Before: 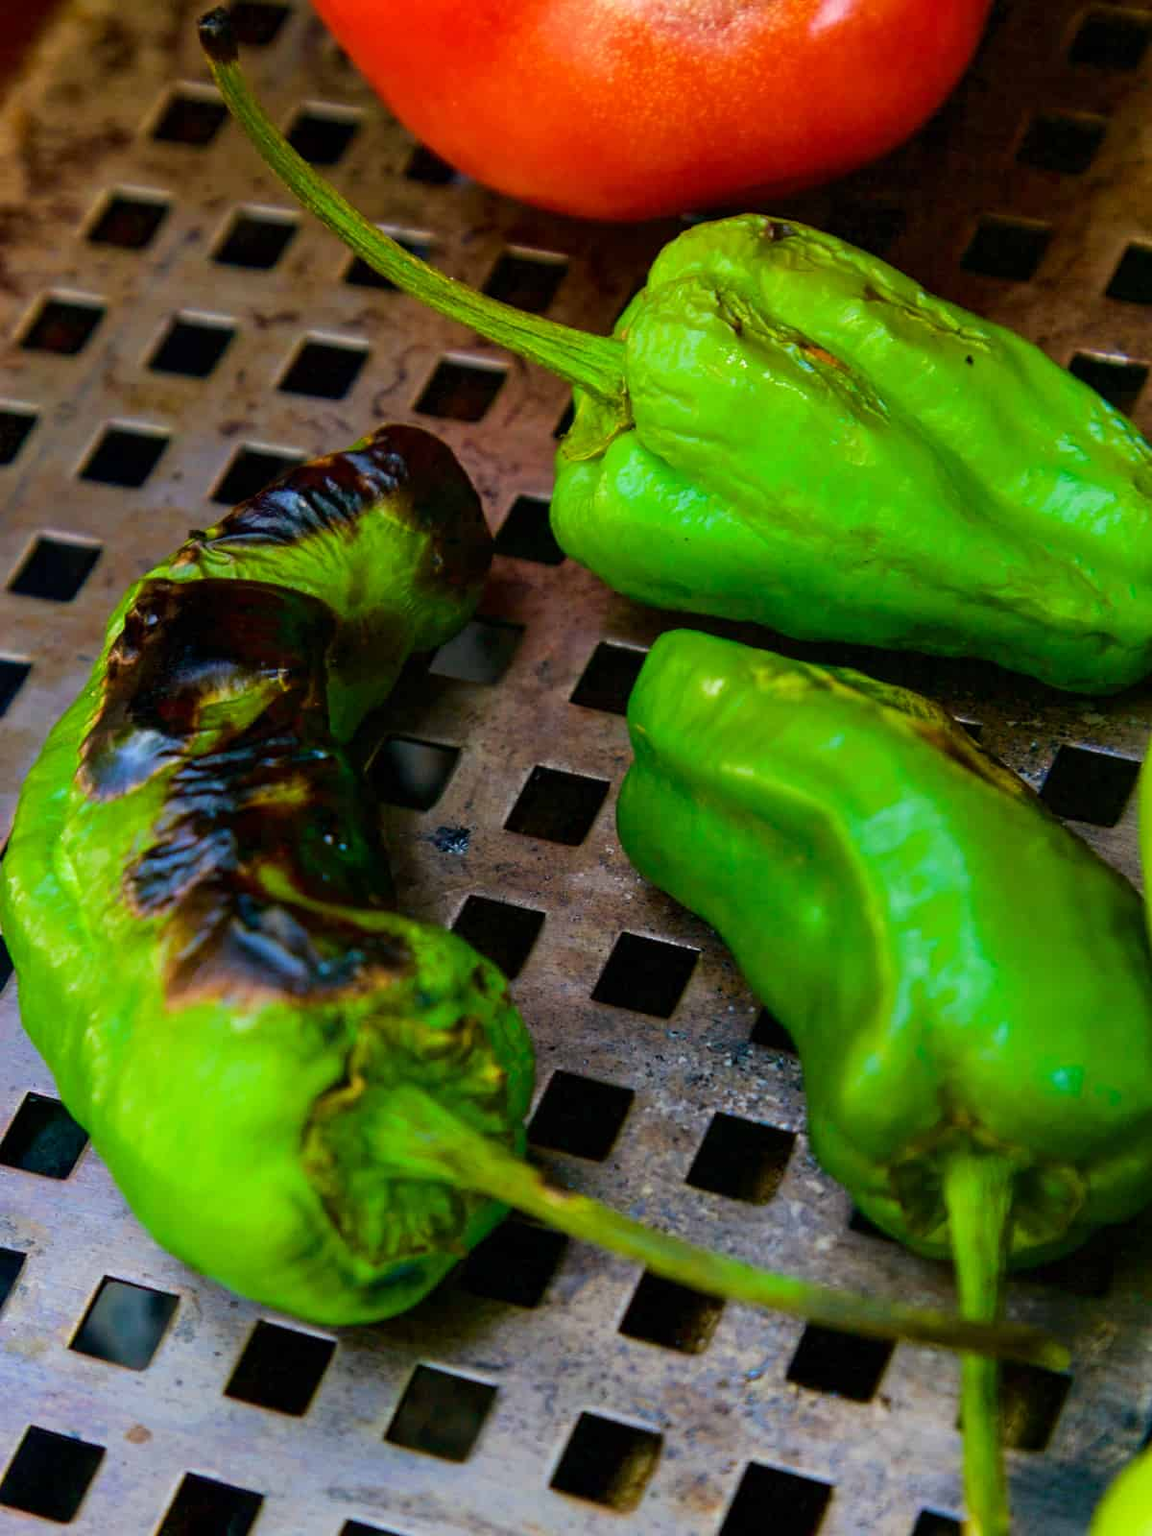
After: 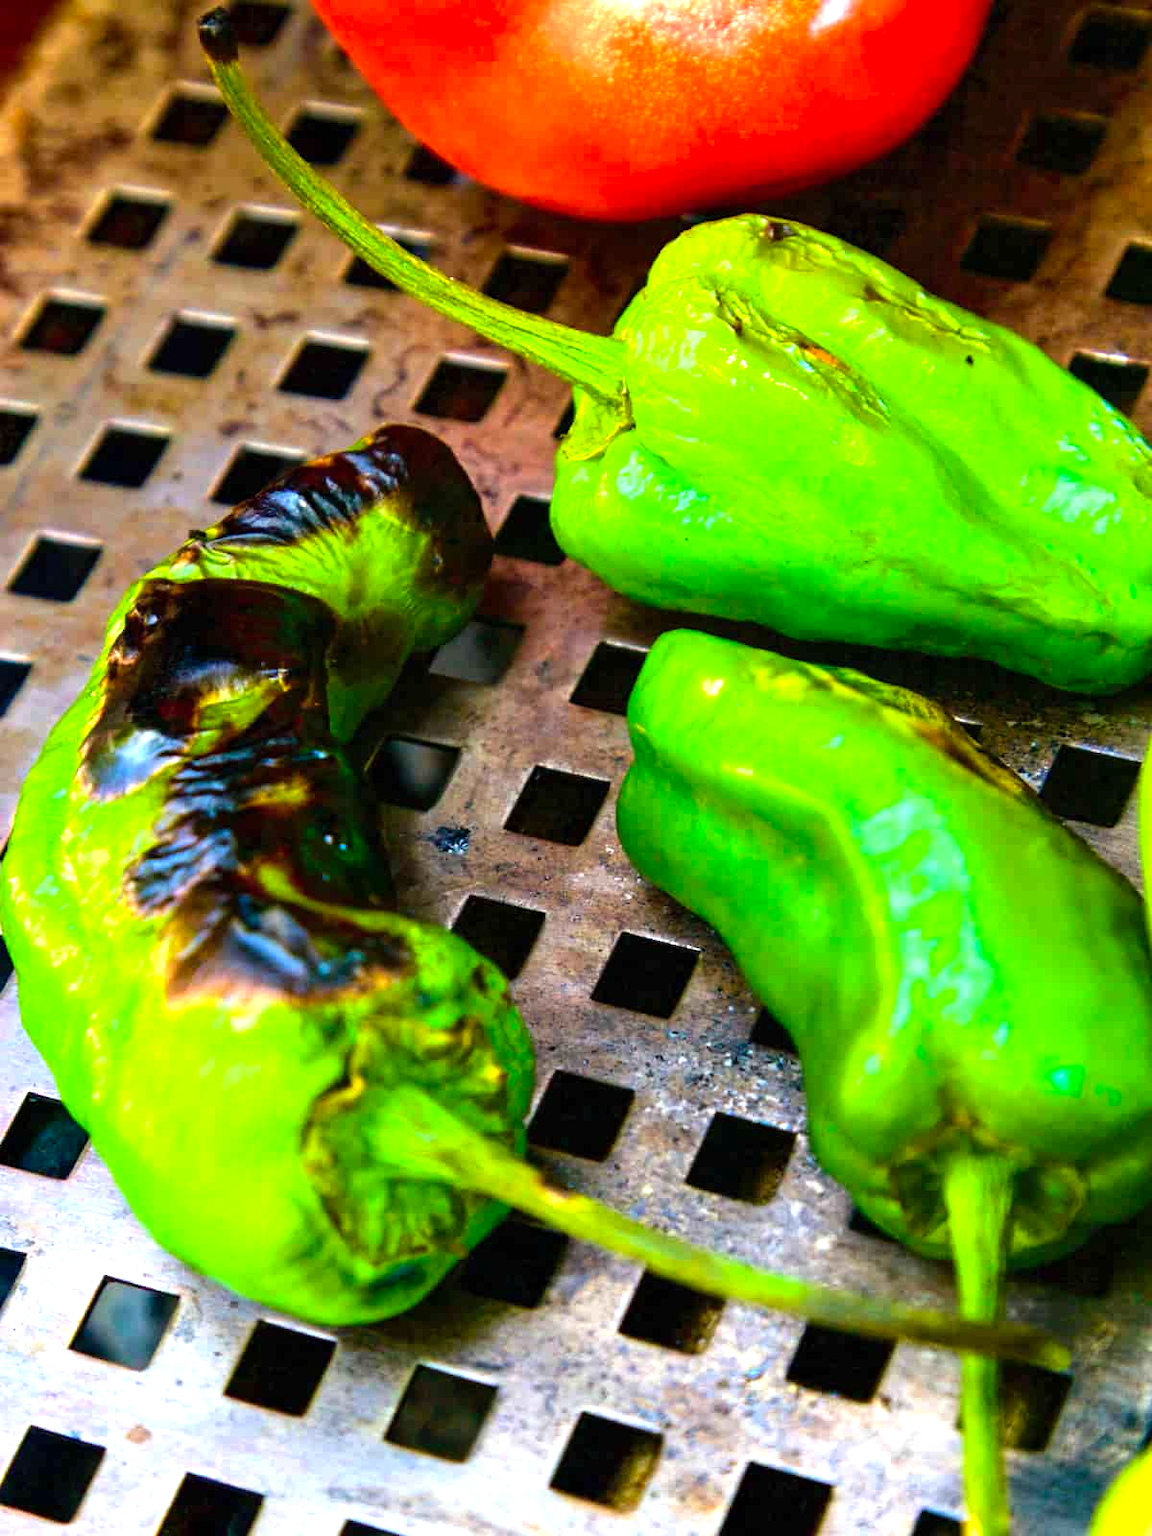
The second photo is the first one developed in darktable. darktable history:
exposure: exposure 0.201 EV, compensate exposure bias true, compensate highlight preservation false
levels: levels [0, 0.352, 0.703]
